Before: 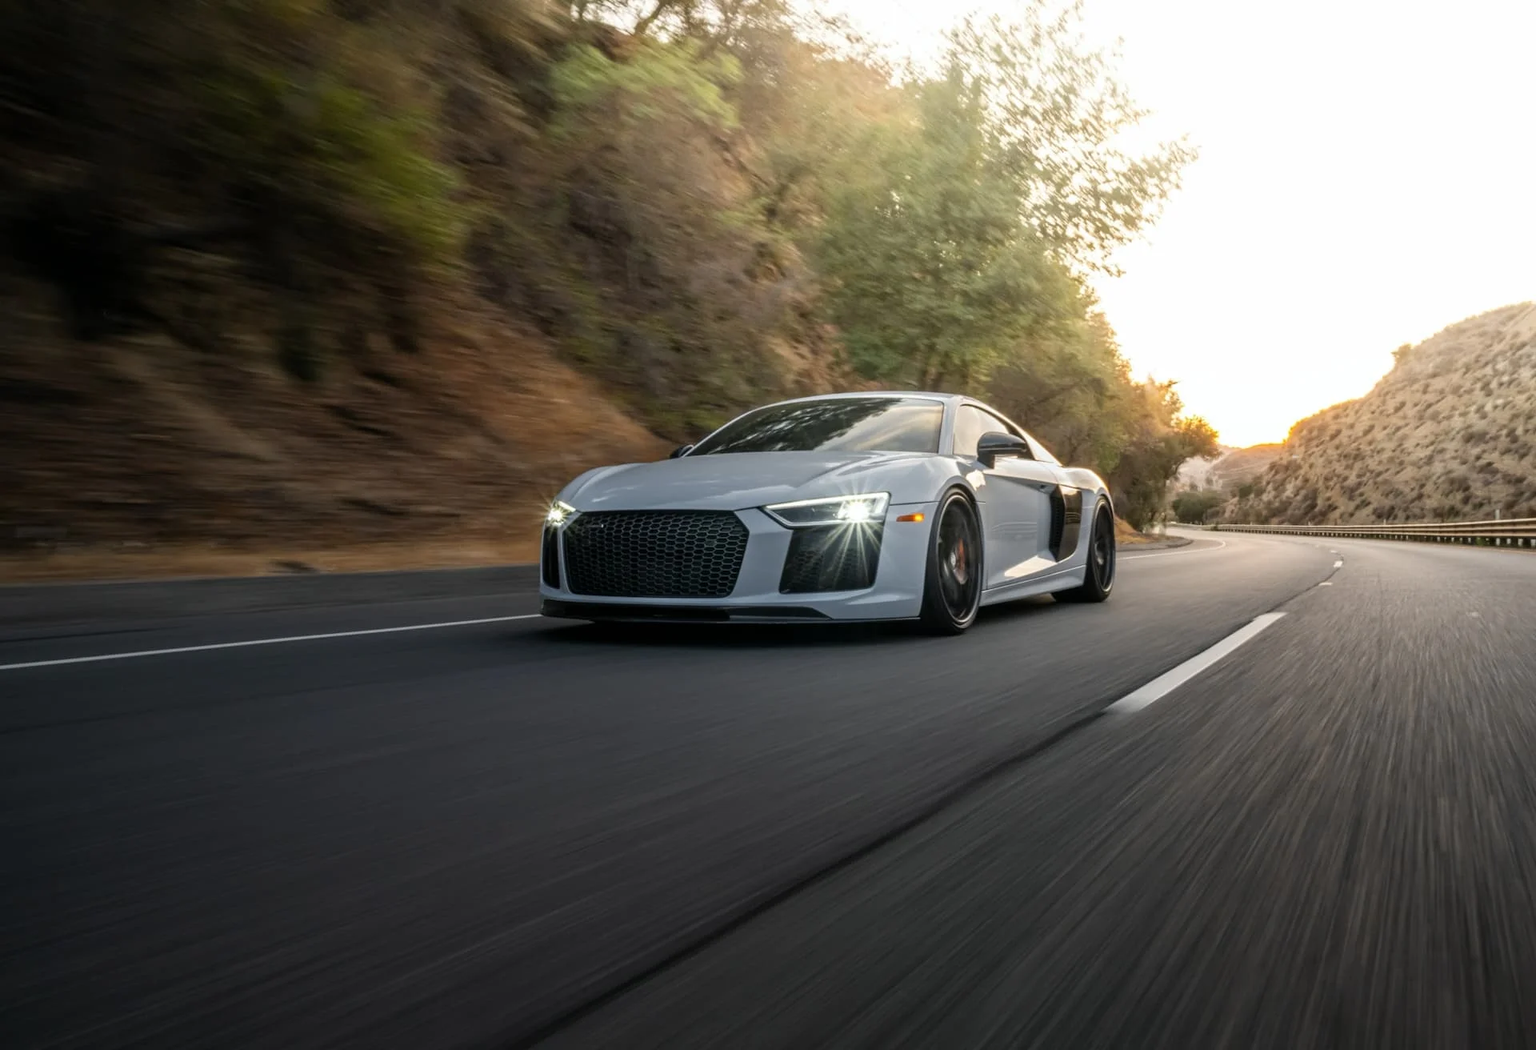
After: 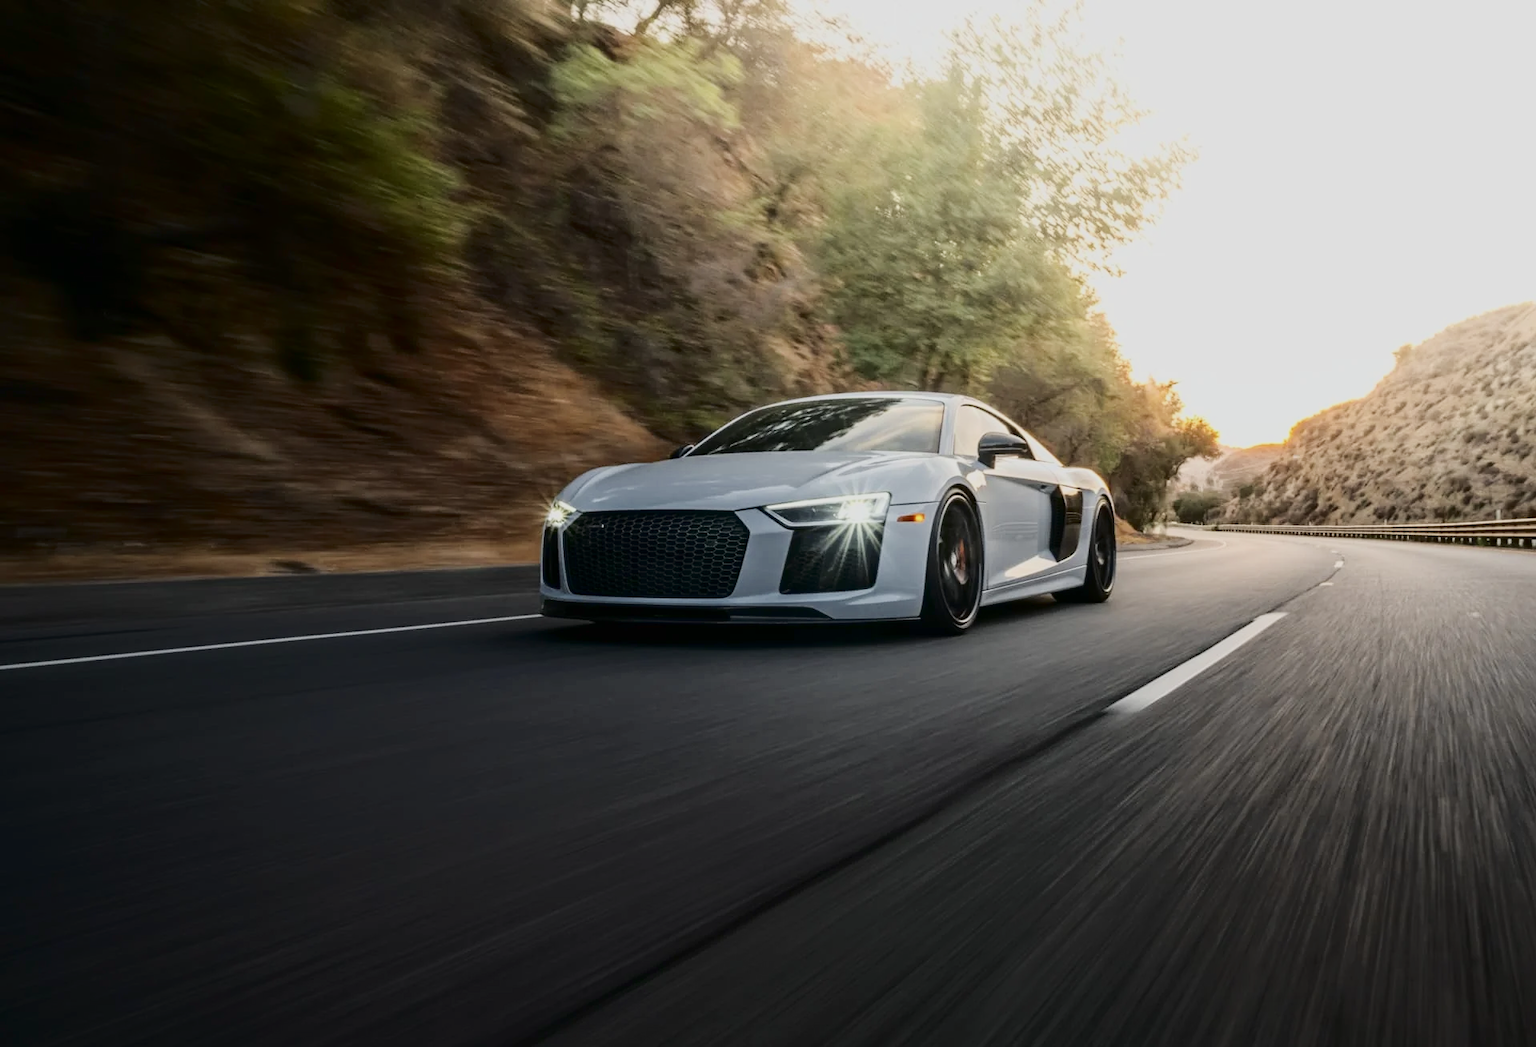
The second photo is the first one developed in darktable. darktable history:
tone curve: curves: ch0 [(0, 0) (0.003, 0.004) (0.011, 0.006) (0.025, 0.008) (0.044, 0.012) (0.069, 0.017) (0.1, 0.021) (0.136, 0.029) (0.177, 0.043) (0.224, 0.062) (0.277, 0.108) (0.335, 0.166) (0.399, 0.301) (0.468, 0.467) (0.543, 0.64) (0.623, 0.803) (0.709, 0.908) (0.801, 0.969) (0.898, 0.988) (1, 1)], color space Lab, independent channels, preserve colors none
crop: top 0.055%, bottom 0.158%
filmic rgb: black relative exposure -13.95 EV, white relative exposure 7.97 EV, threshold 3.04 EV, hardness 3.73, latitude 50.03%, contrast 0.511, color science v6 (2022), enable highlight reconstruction true
